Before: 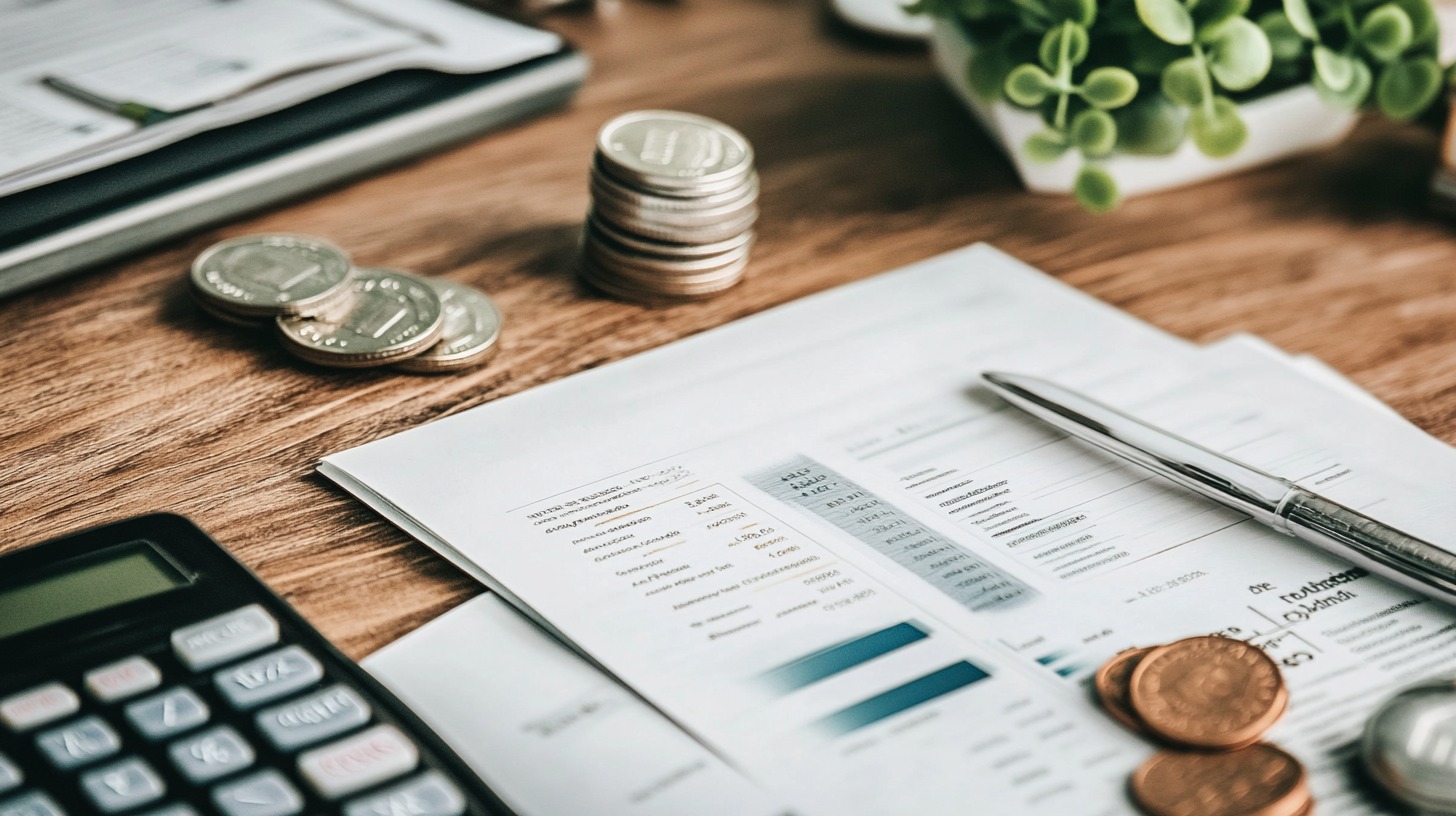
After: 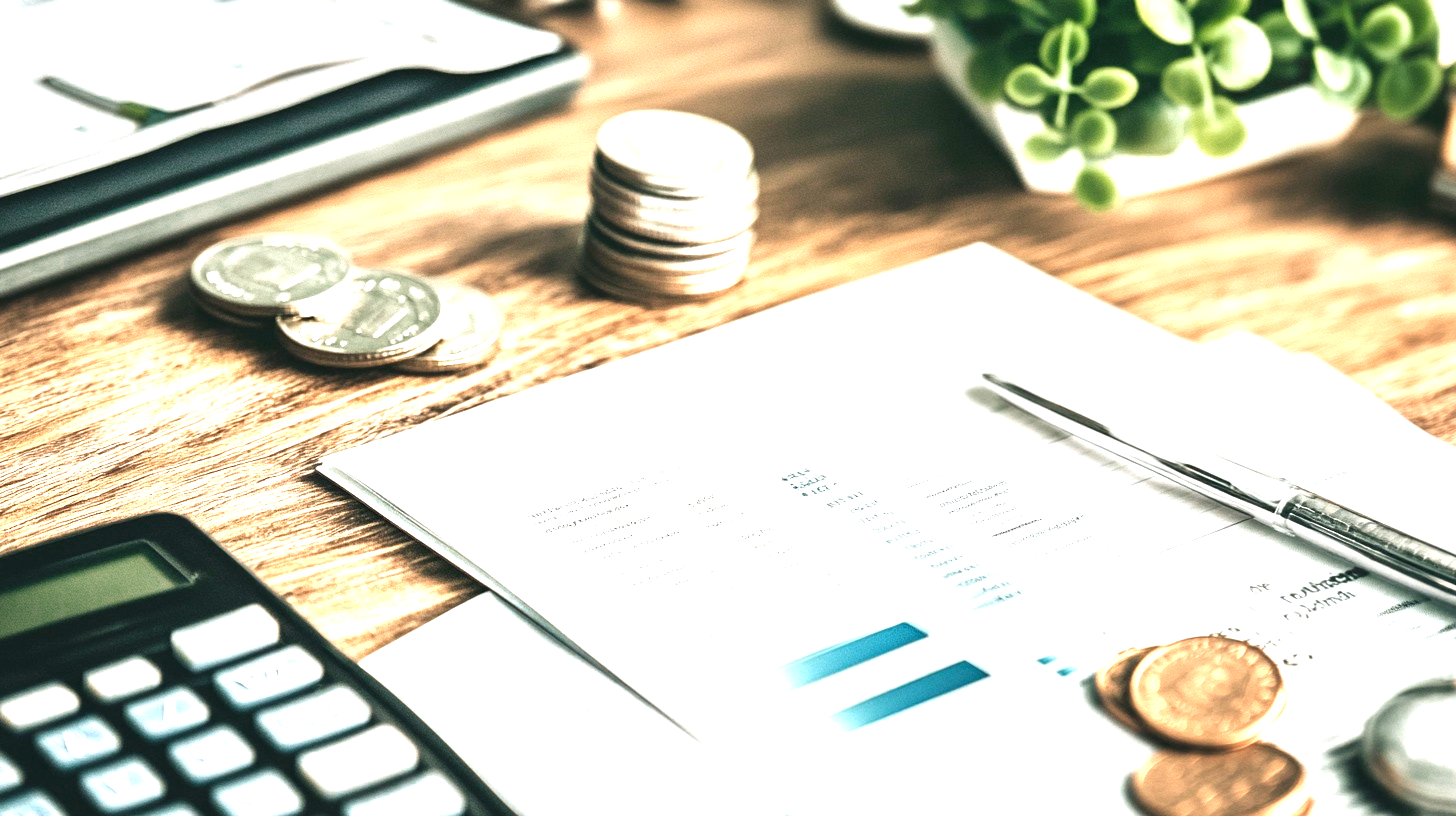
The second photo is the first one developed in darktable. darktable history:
color zones: curves: ch0 [(0, 0.558) (0.143, 0.548) (0.286, 0.447) (0.429, 0.259) (0.571, 0.5) (0.714, 0.5) (0.857, 0.593) (1, 0.558)]; ch1 [(0, 0.543) (0.01, 0.544) (0.12, 0.492) (0.248, 0.458) (0.5, 0.534) (0.748, 0.5) (0.99, 0.469) (1, 0.543)]; ch2 [(0, 0.507) (0.143, 0.522) (0.286, 0.505) (0.429, 0.5) (0.571, 0.5) (0.714, 0.5) (0.857, 0.5) (1, 0.507)]
exposure: black level correction 0, exposure 1.6 EV, compensate exposure bias true, compensate highlight preservation false
